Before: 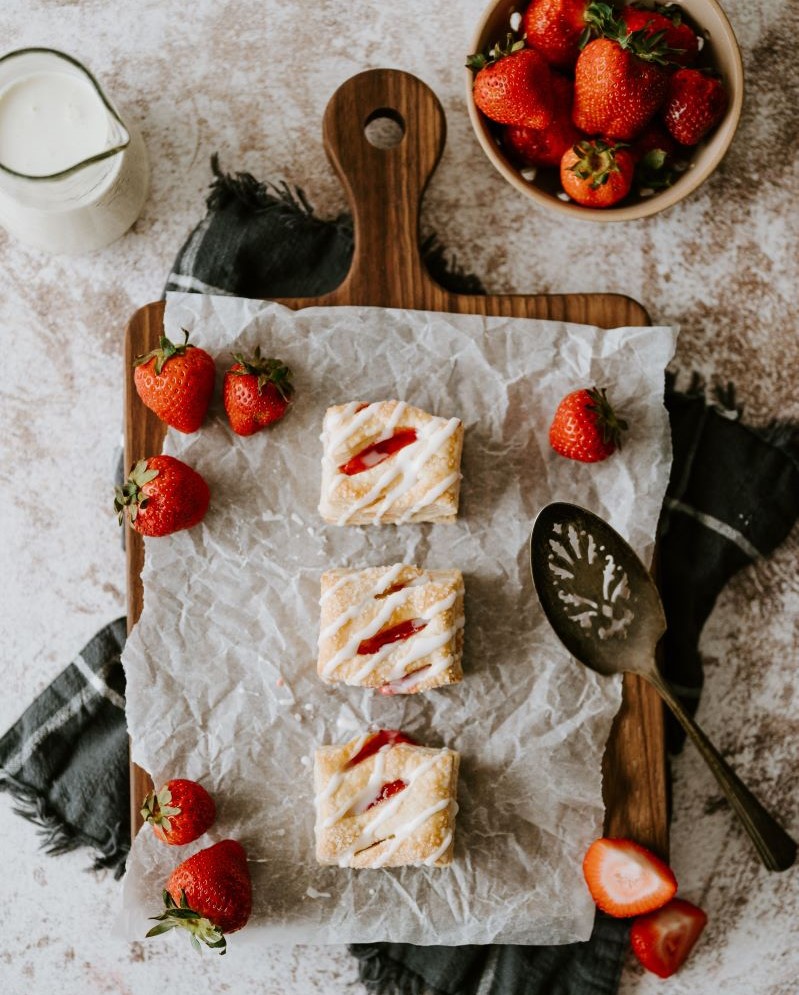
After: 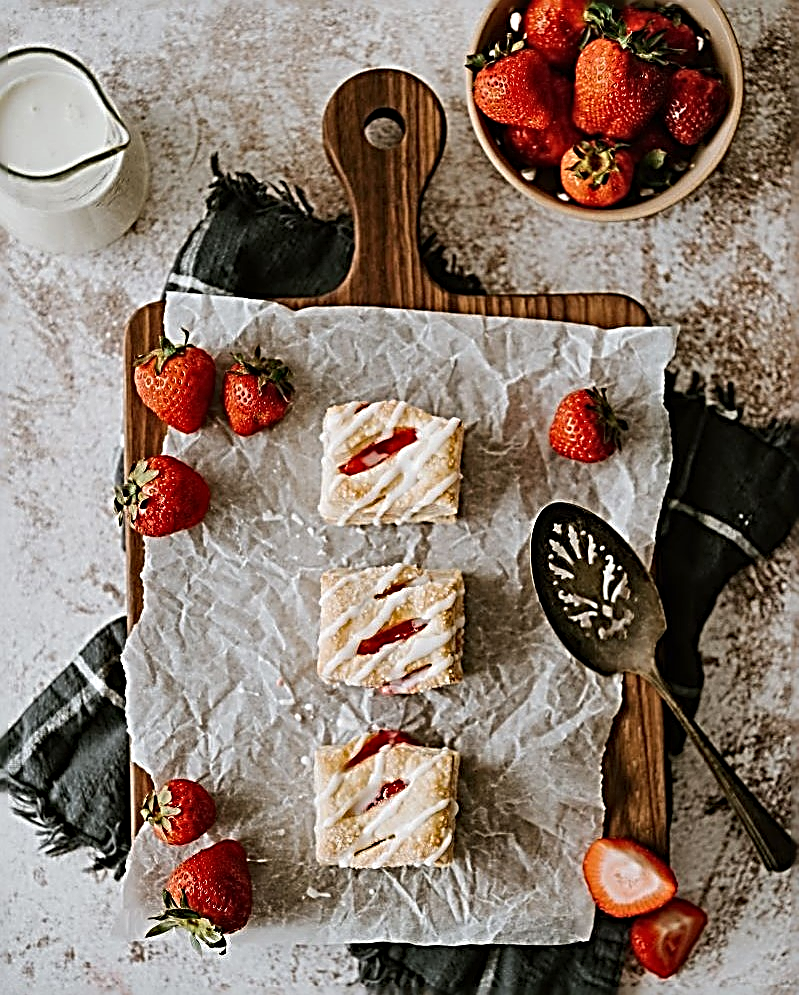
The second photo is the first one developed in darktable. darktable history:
shadows and highlights: soften with gaussian
sharpen: radius 3.158, amount 1.731
